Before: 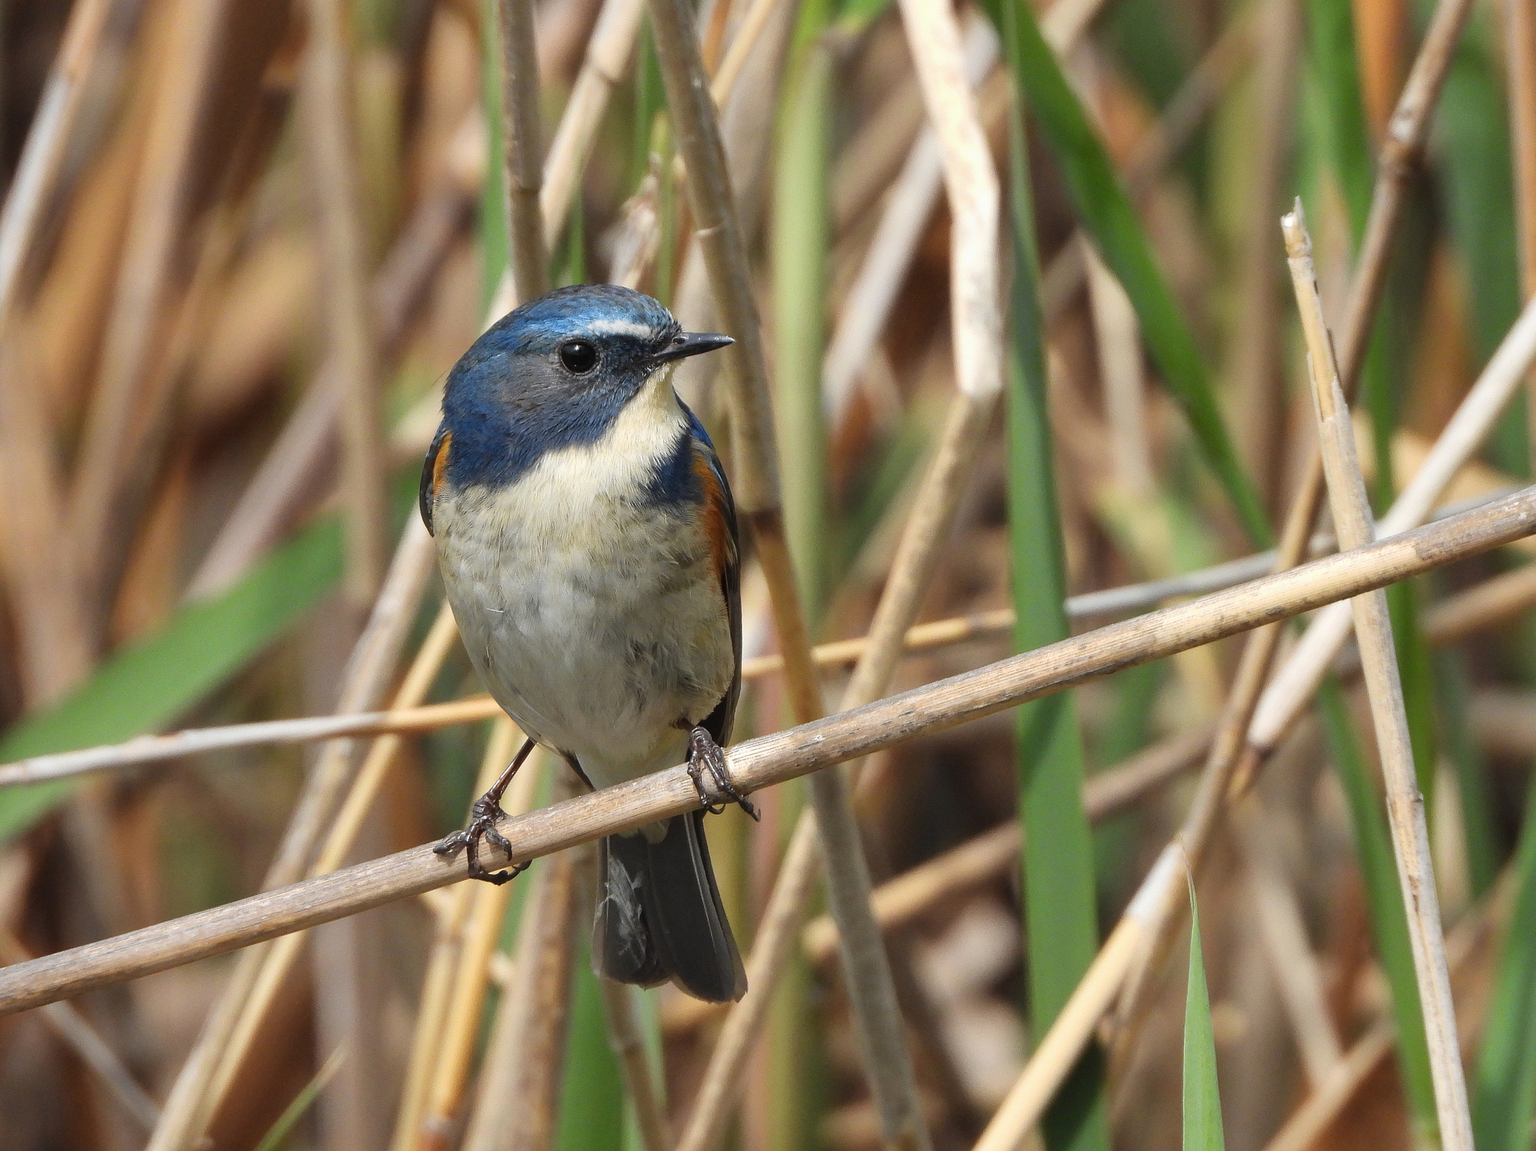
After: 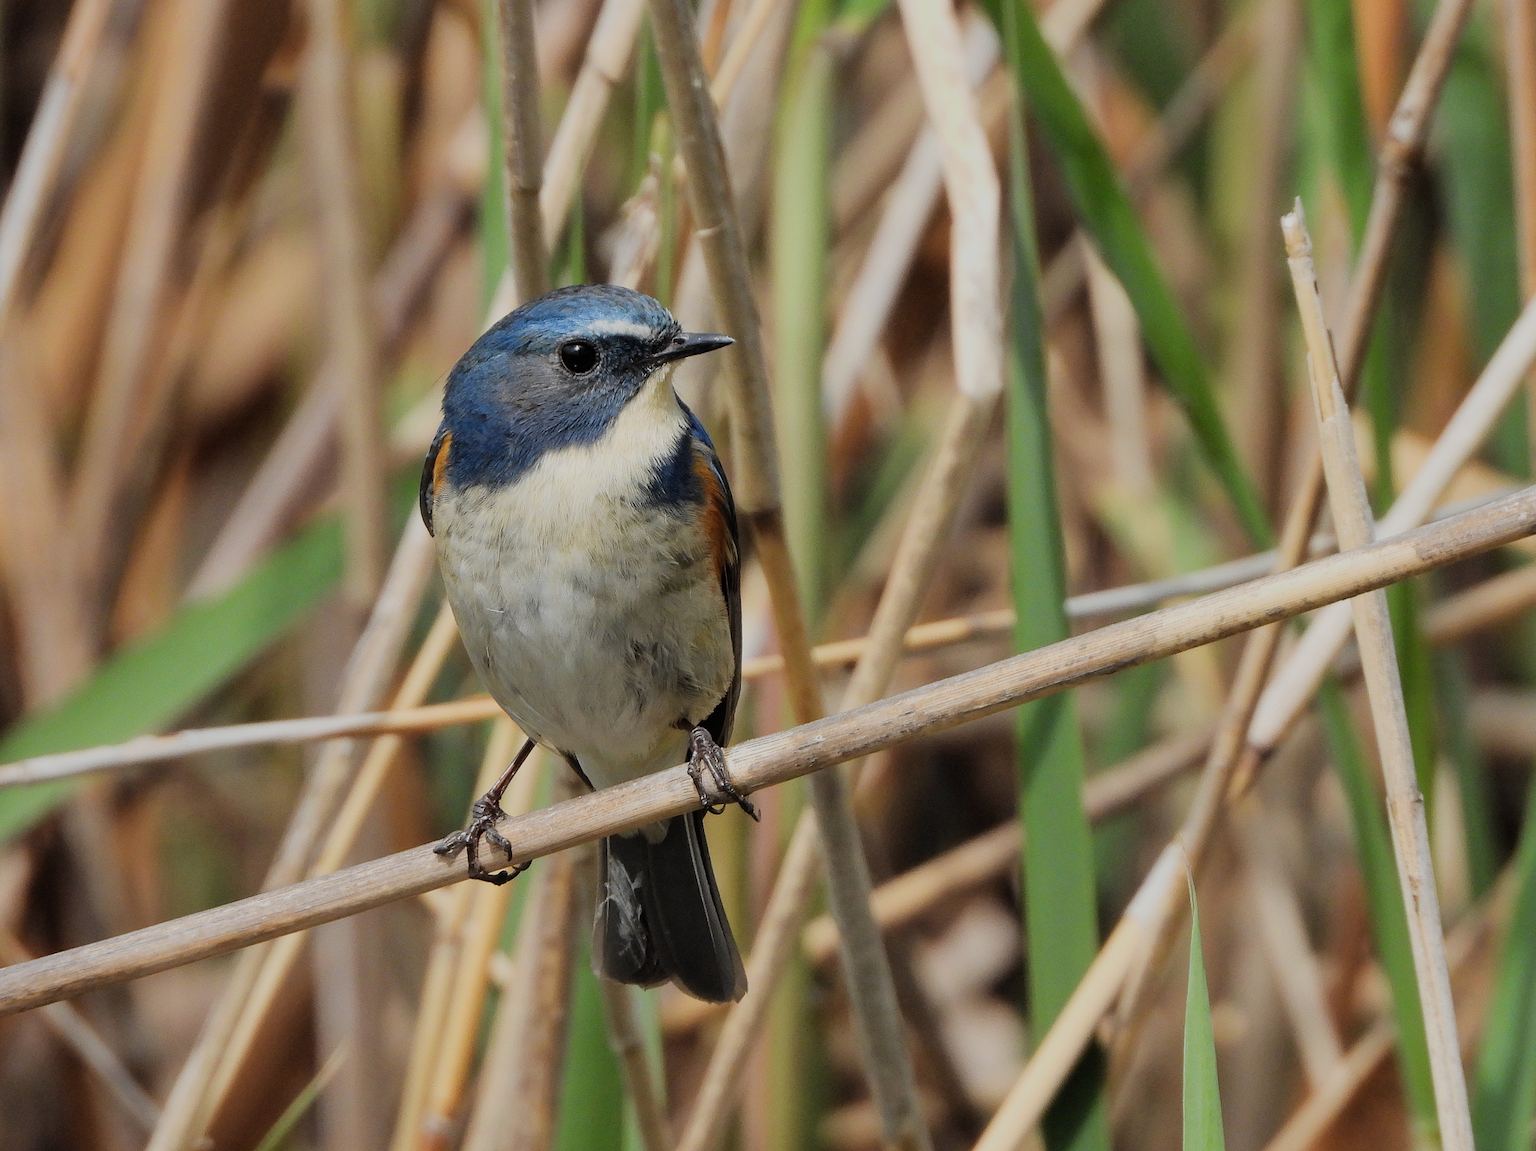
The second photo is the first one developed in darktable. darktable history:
tone equalizer: -7 EV 0.092 EV
filmic rgb: black relative exposure -8.55 EV, white relative exposure 5.55 EV, hardness 3.38, contrast 1.015
